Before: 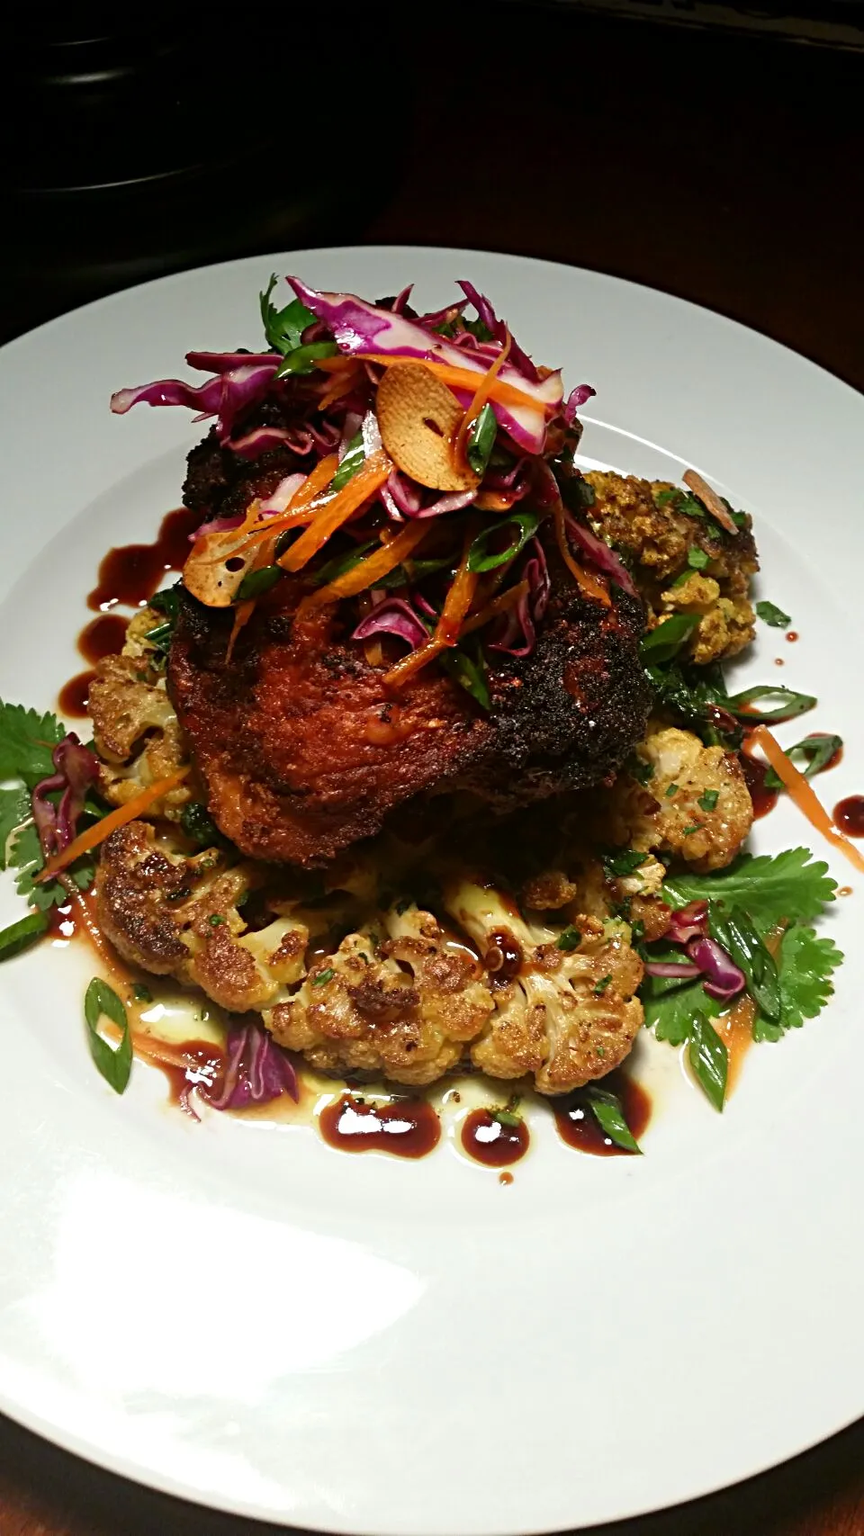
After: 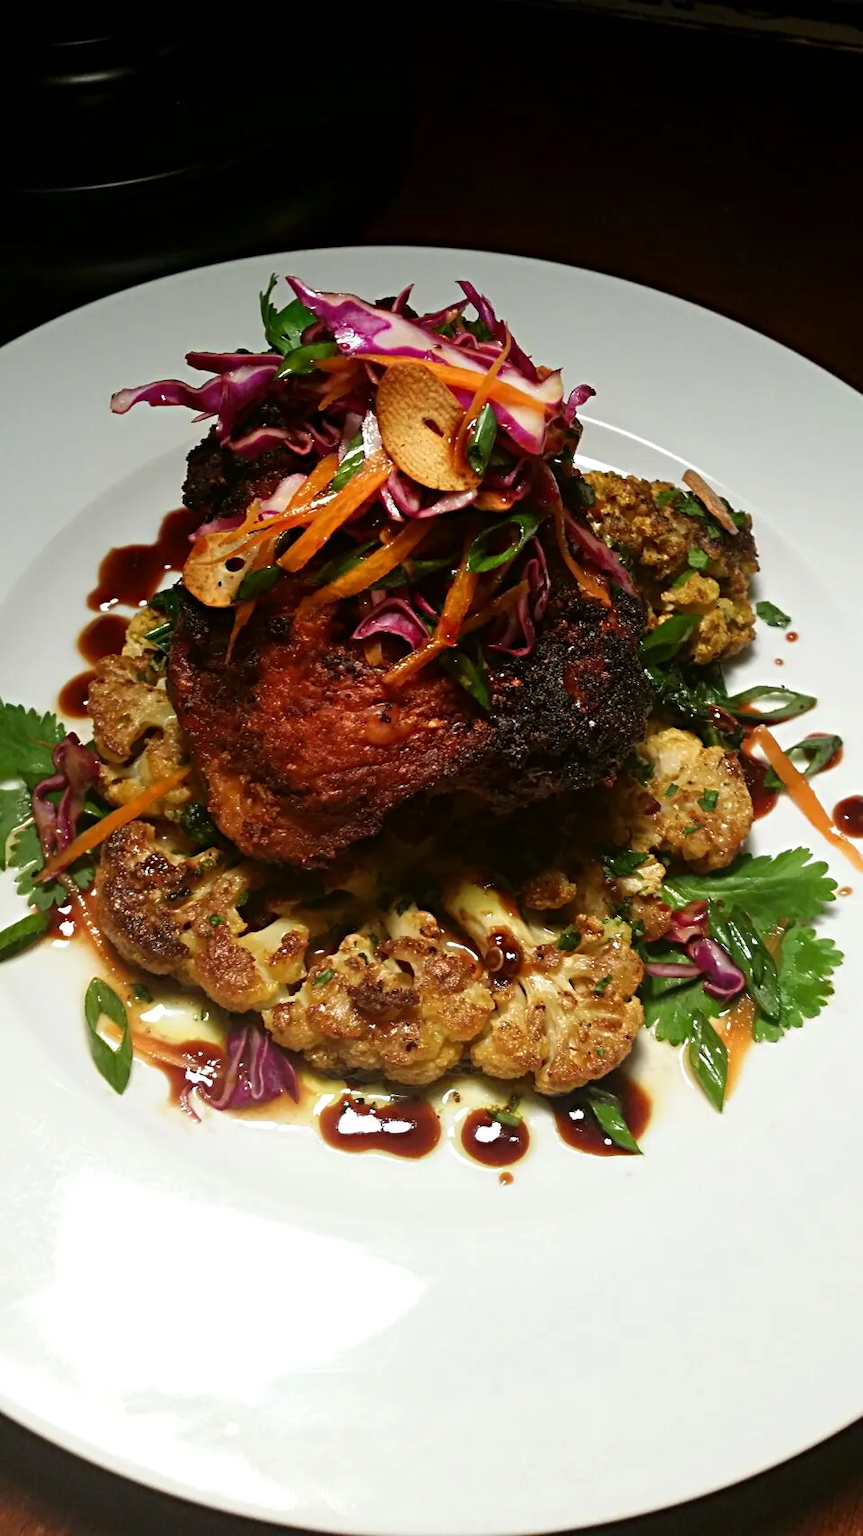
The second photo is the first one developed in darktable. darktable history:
tone equalizer: on, module defaults
white balance: red 1, blue 1
